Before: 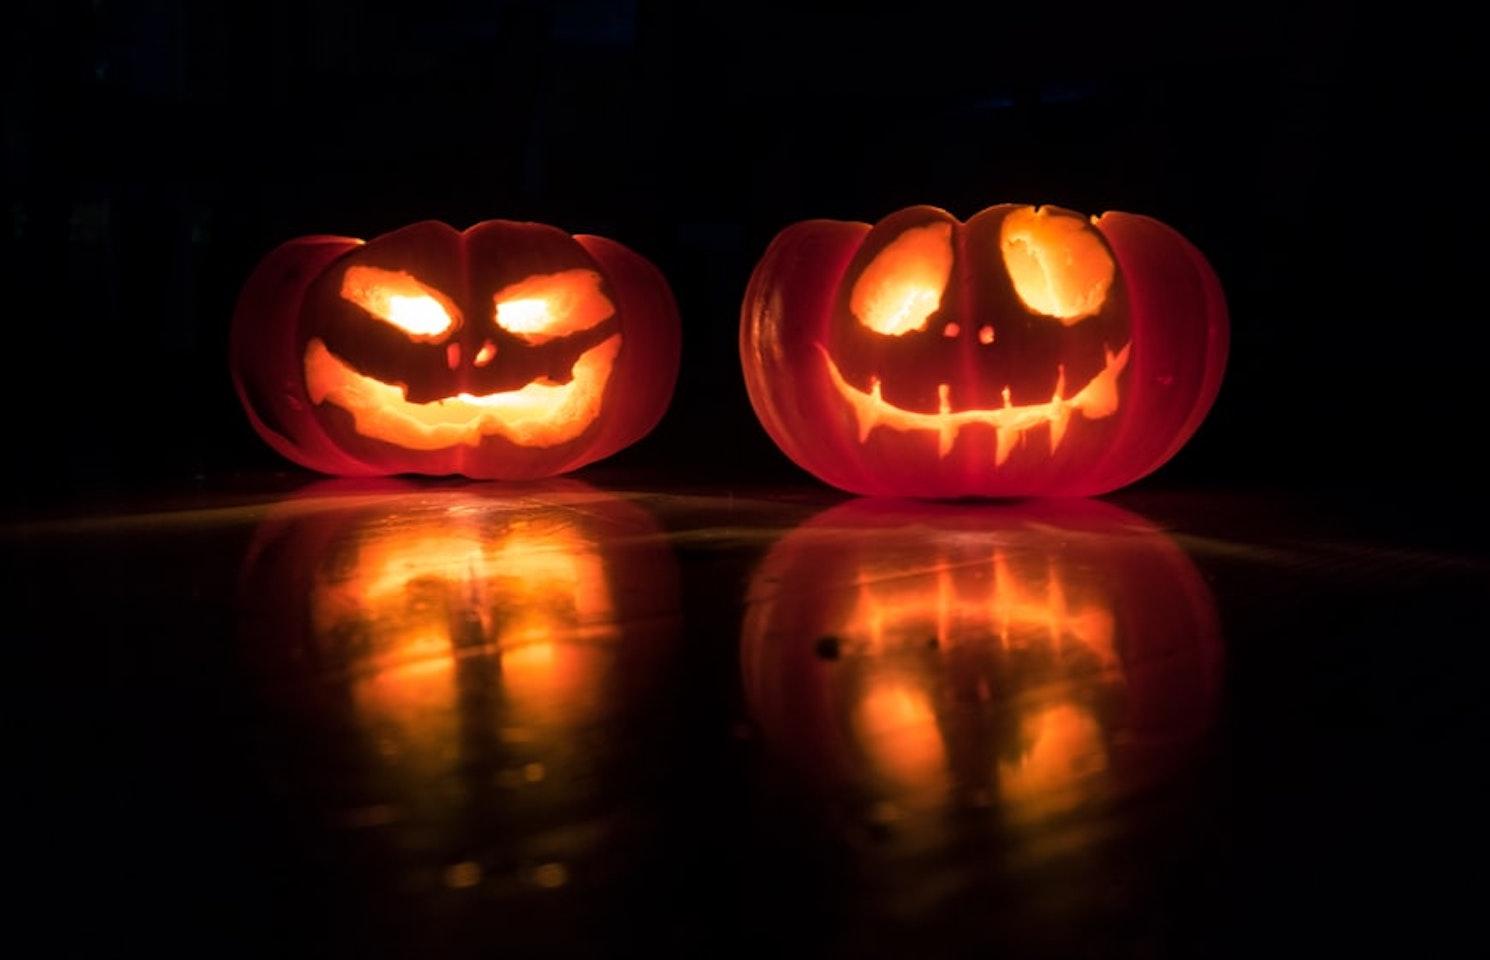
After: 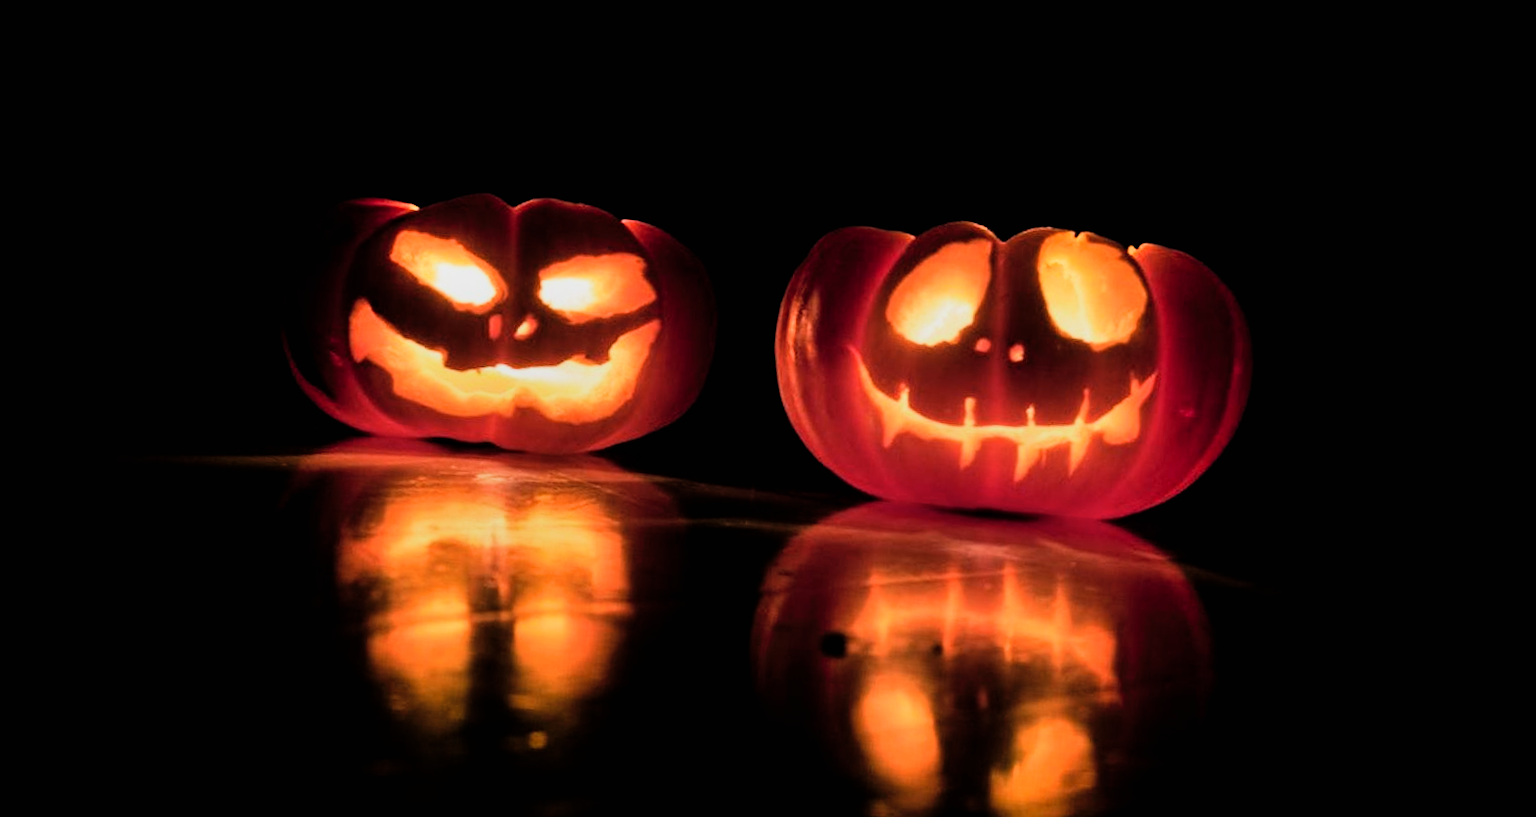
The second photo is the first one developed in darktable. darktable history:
tone equalizer: on, module defaults
crop: top 5.667%, bottom 17.637%
rotate and perspective: rotation 5.12°, automatic cropping off
filmic rgb: black relative exposure -5 EV, hardness 2.88, contrast 1.3, highlights saturation mix -30%
shadows and highlights: soften with gaussian
